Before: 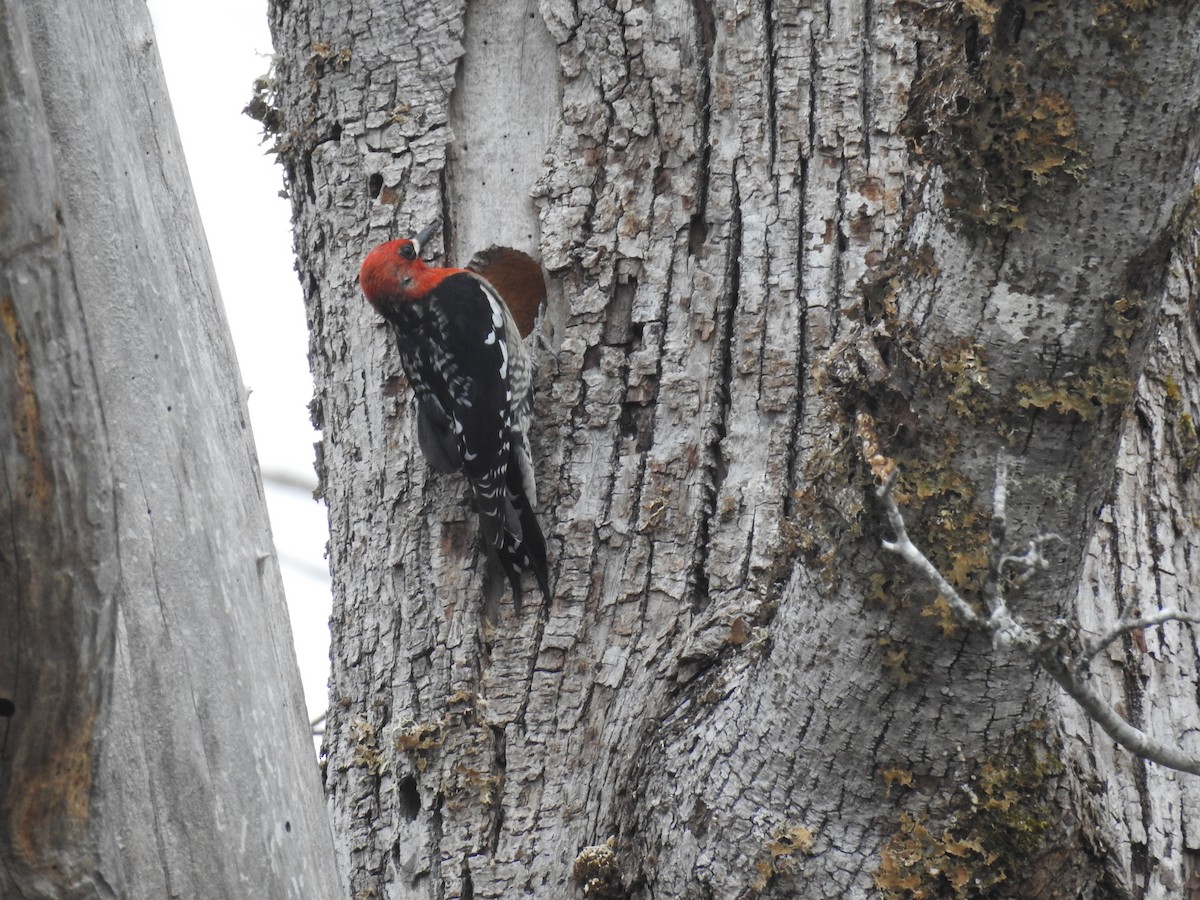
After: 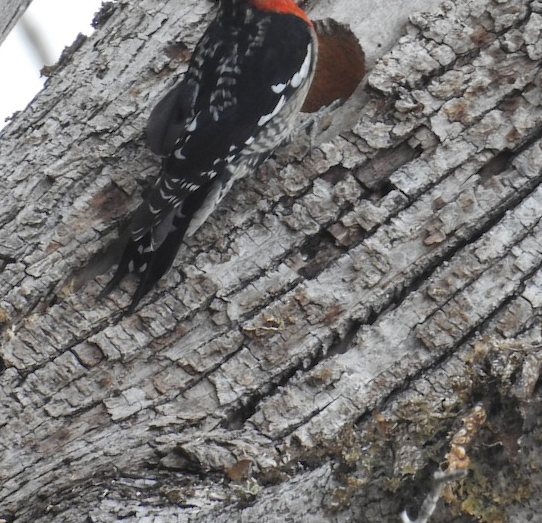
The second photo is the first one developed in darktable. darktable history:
crop and rotate: angle -46.14°, top 16.661%, right 0.846%, bottom 11.615%
shadows and highlights: low approximation 0.01, soften with gaussian
